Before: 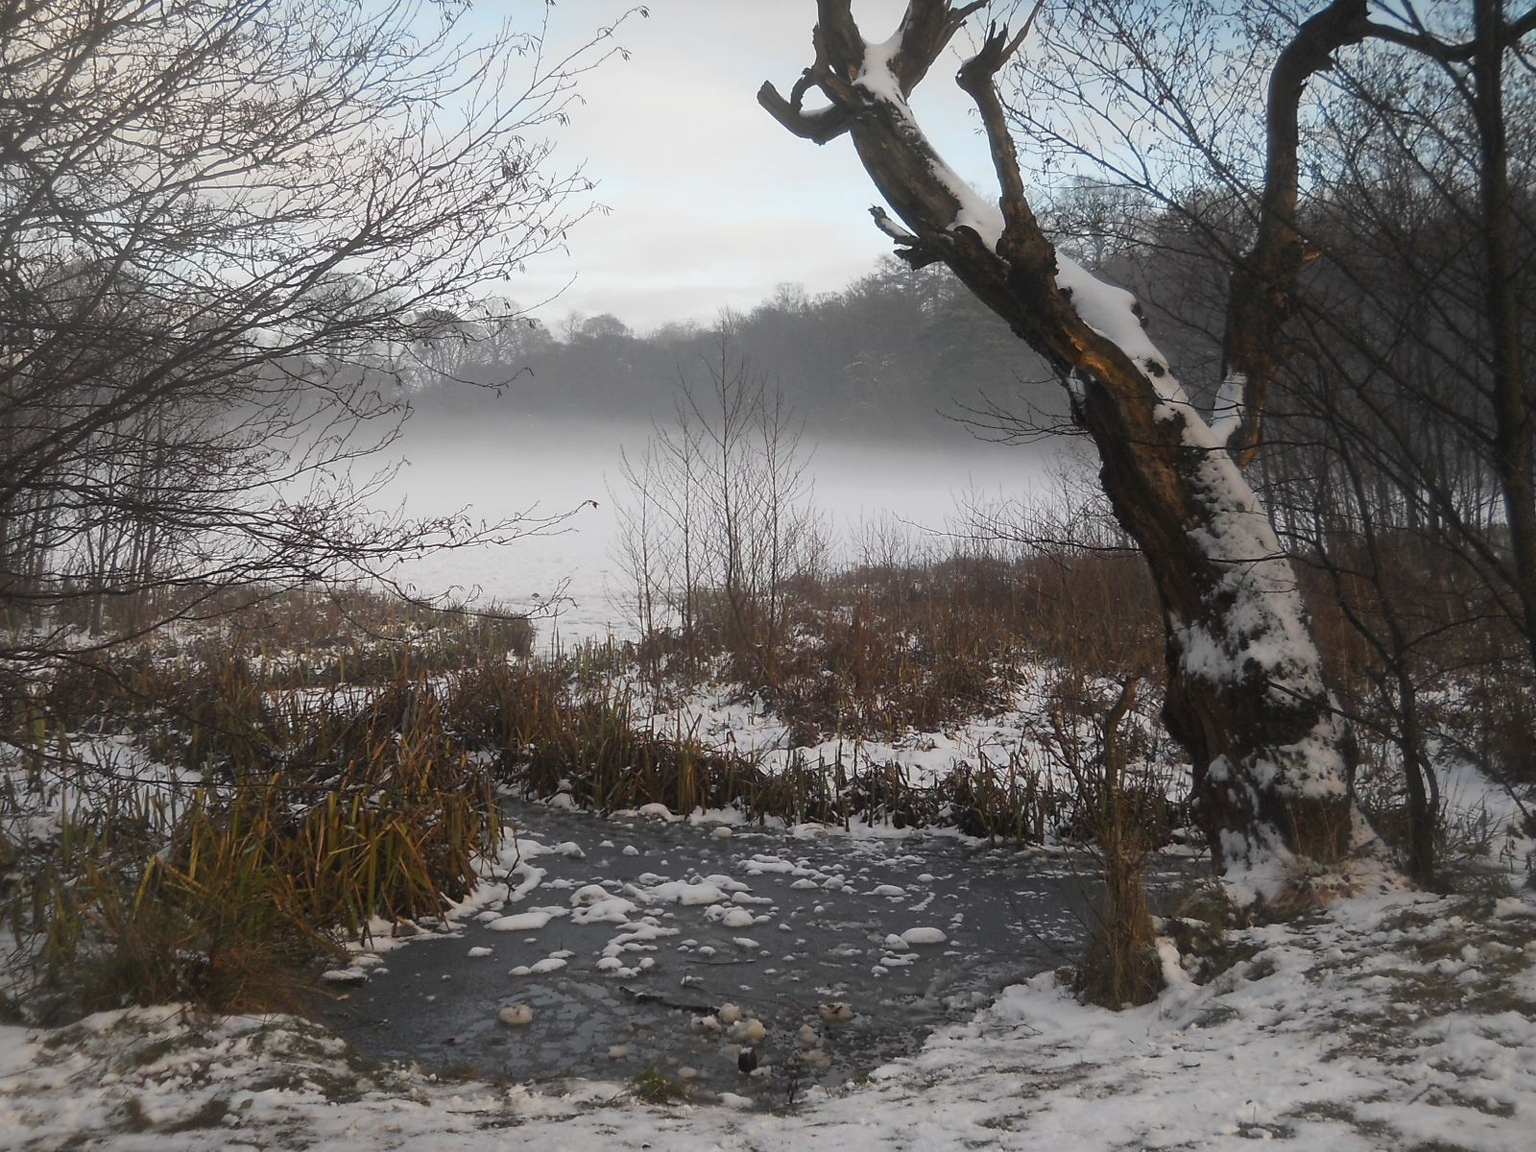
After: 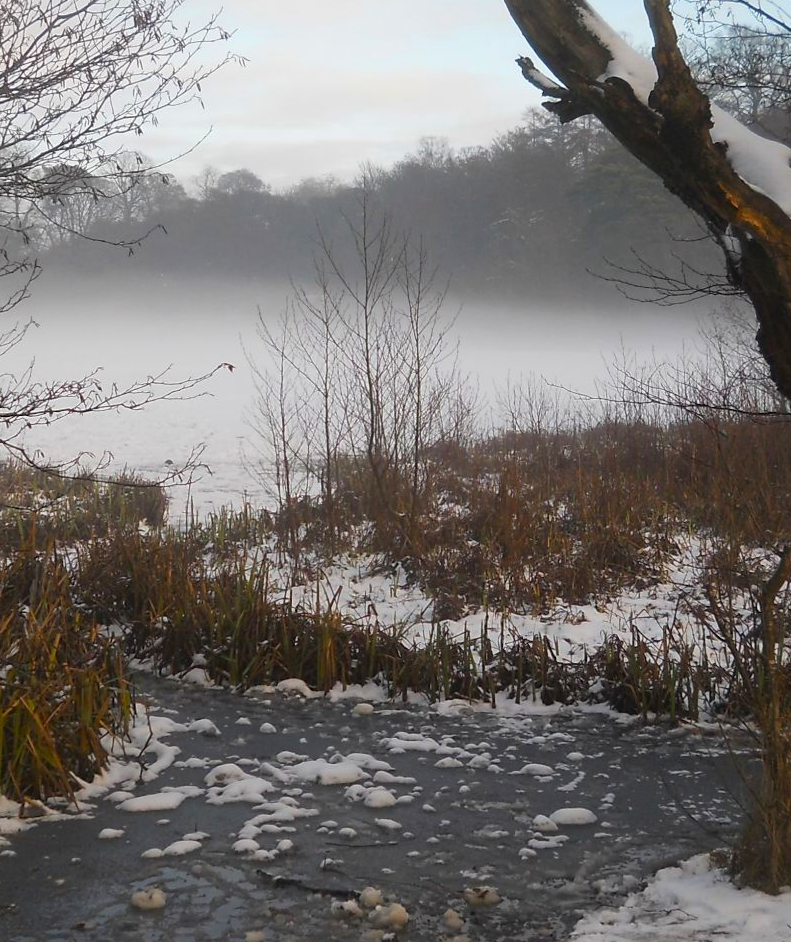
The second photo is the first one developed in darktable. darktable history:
crop and rotate: angle 0.02°, left 24.353%, top 13.219%, right 26.156%, bottom 8.224%
color balance rgb: perceptual saturation grading › global saturation 20%, global vibrance 20%
